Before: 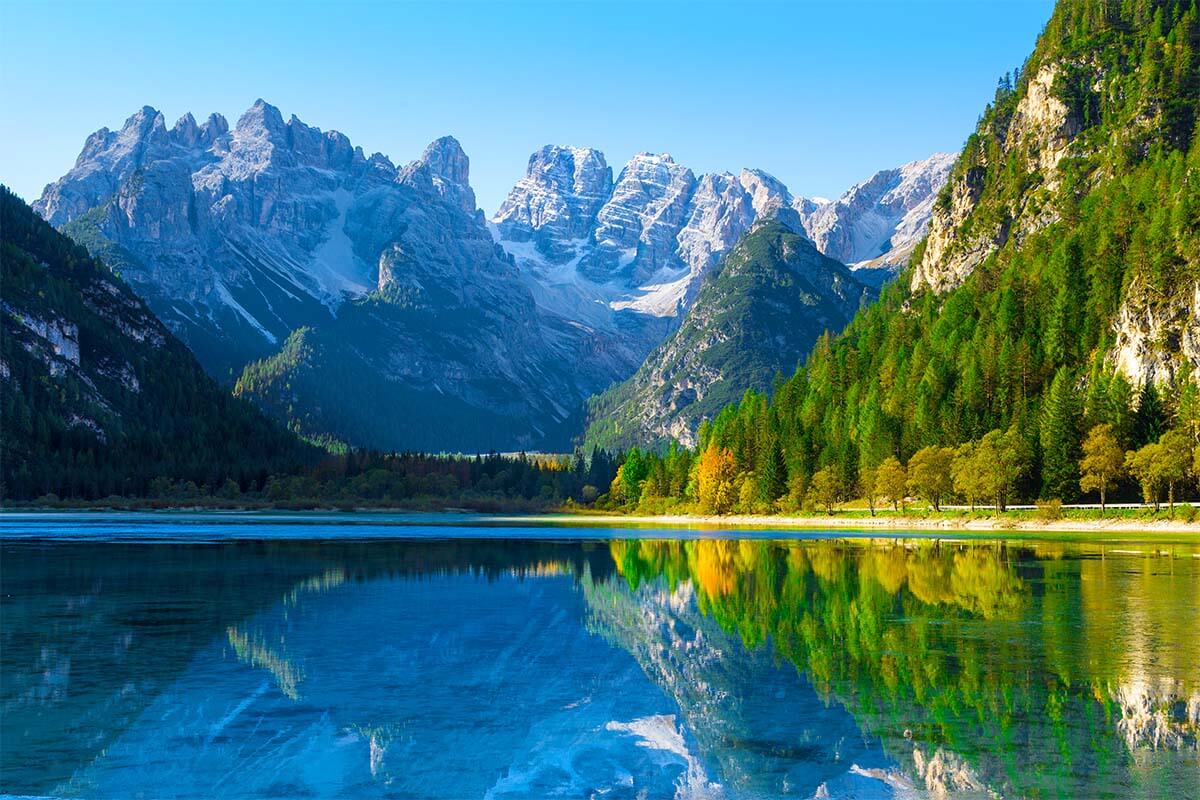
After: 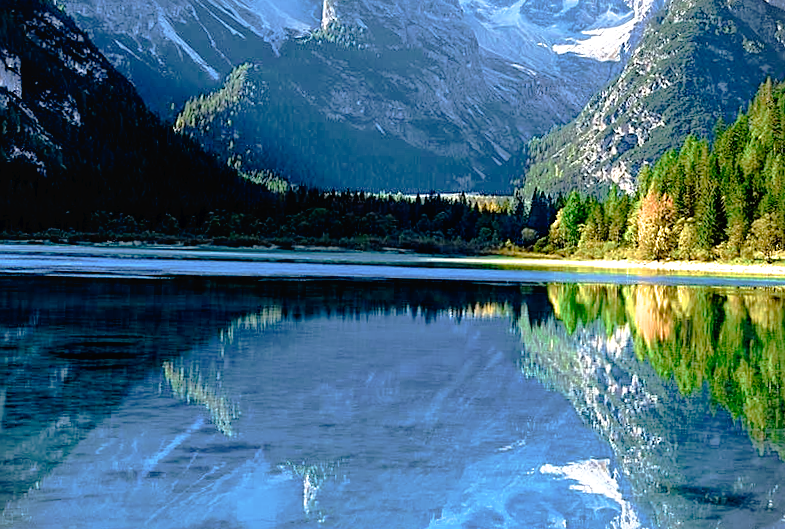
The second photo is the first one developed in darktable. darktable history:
crop and rotate: angle -1.21°, left 3.547%, top 31.69%, right 28.914%
vignetting: fall-off start 100.13%, center (-0.033, -0.04)
filmic rgb: black relative exposure -8.29 EV, white relative exposure 2.2 EV, threshold 3.04 EV, target white luminance 99.868%, hardness 7.18, latitude 75.66%, contrast 1.318, highlights saturation mix -2.67%, shadows ↔ highlights balance 30.05%, enable highlight reconstruction true
local contrast: highlights 103%, shadows 102%, detail 119%, midtone range 0.2
tone curve: curves: ch0 [(0, 0) (0.003, 0.03) (0.011, 0.03) (0.025, 0.033) (0.044, 0.038) (0.069, 0.057) (0.1, 0.109) (0.136, 0.174) (0.177, 0.243) (0.224, 0.313) (0.277, 0.391) (0.335, 0.464) (0.399, 0.515) (0.468, 0.563) (0.543, 0.616) (0.623, 0.679) (0.709, 0.766) (0.801, 0.865) (0.898, 0.948) (1, 1)], preserve colors none
sharpen: on, module defaults
